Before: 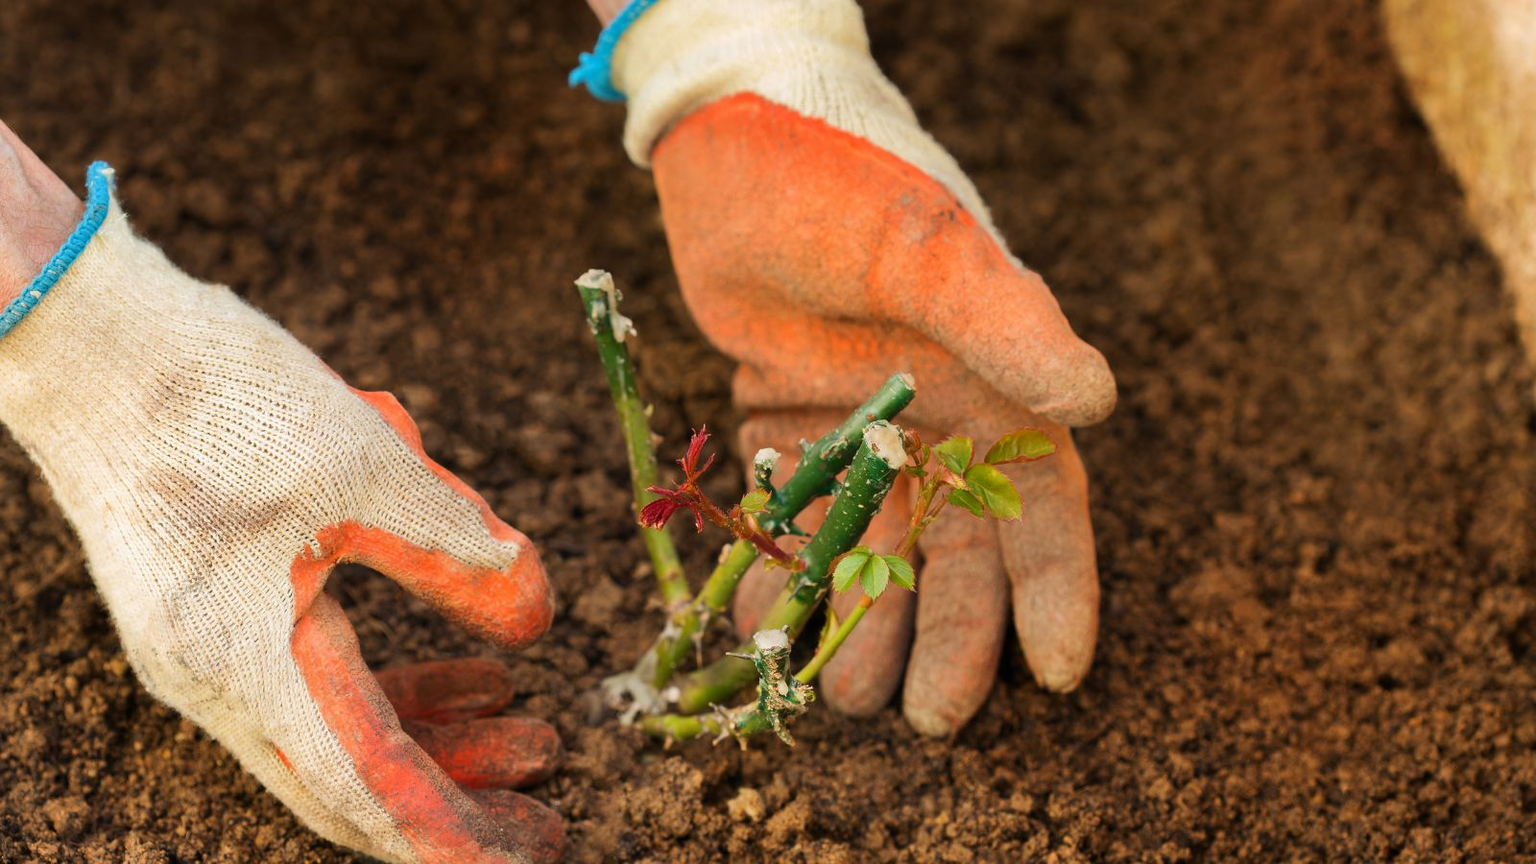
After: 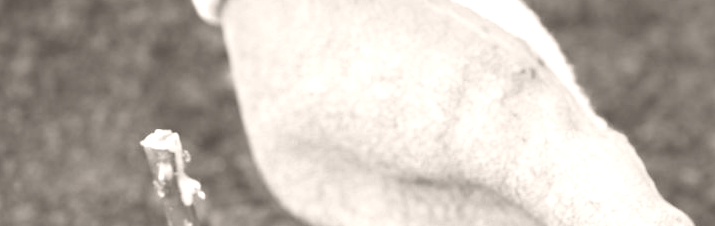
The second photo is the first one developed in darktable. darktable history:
crop: left 28.64%, top 16.832%, right 26.637%, bottom 58.055%
white balance: emerald 1
colorize: hue 34.49°, saturation 35.33%, source mix 100%, lightness 55%, version 1
